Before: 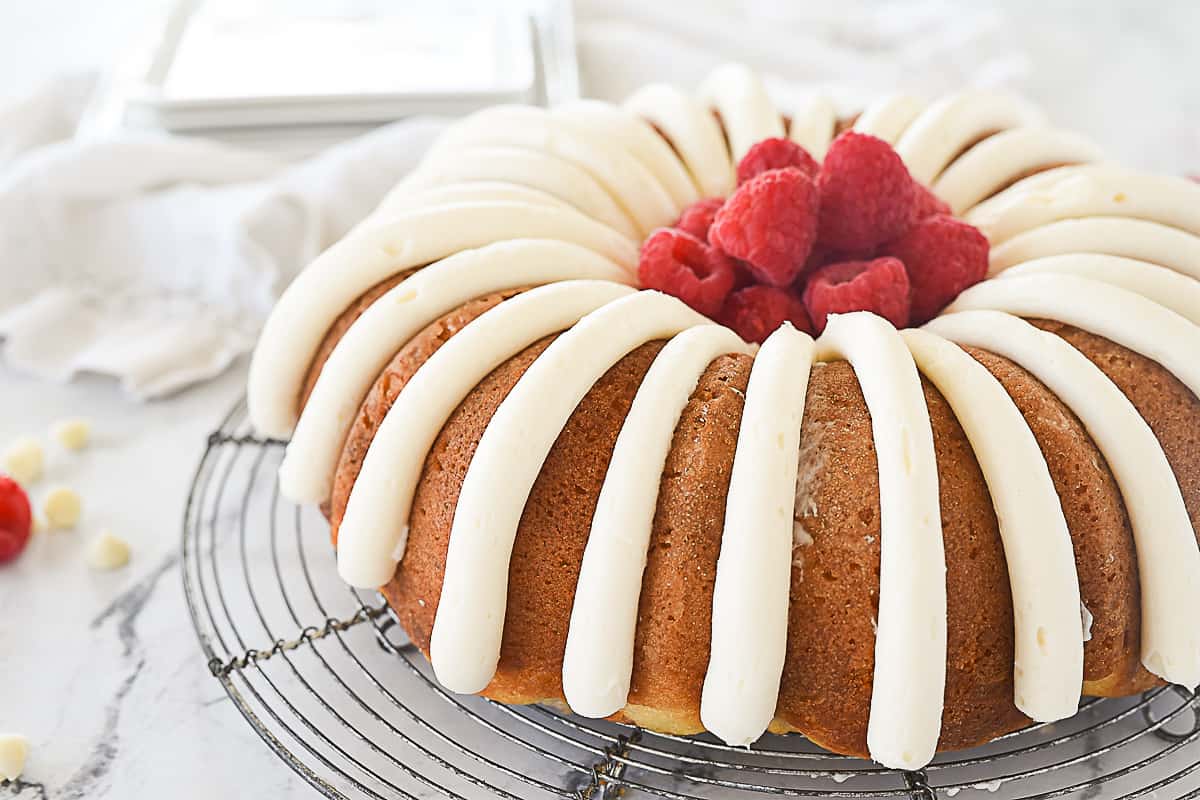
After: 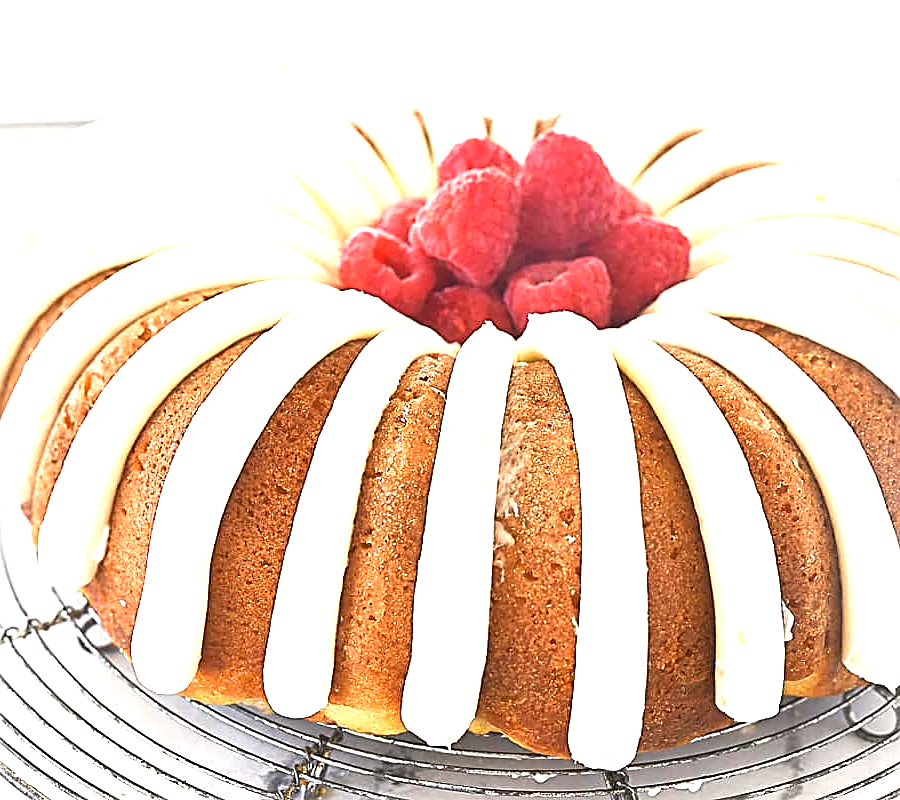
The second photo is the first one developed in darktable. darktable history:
crop and rotate: left 24.94%
exposure: black level correction -0.002, exposure 1.114 EV, compensate exposure bias true, compensate highlight preservation false
sharpen: amount 0.493
